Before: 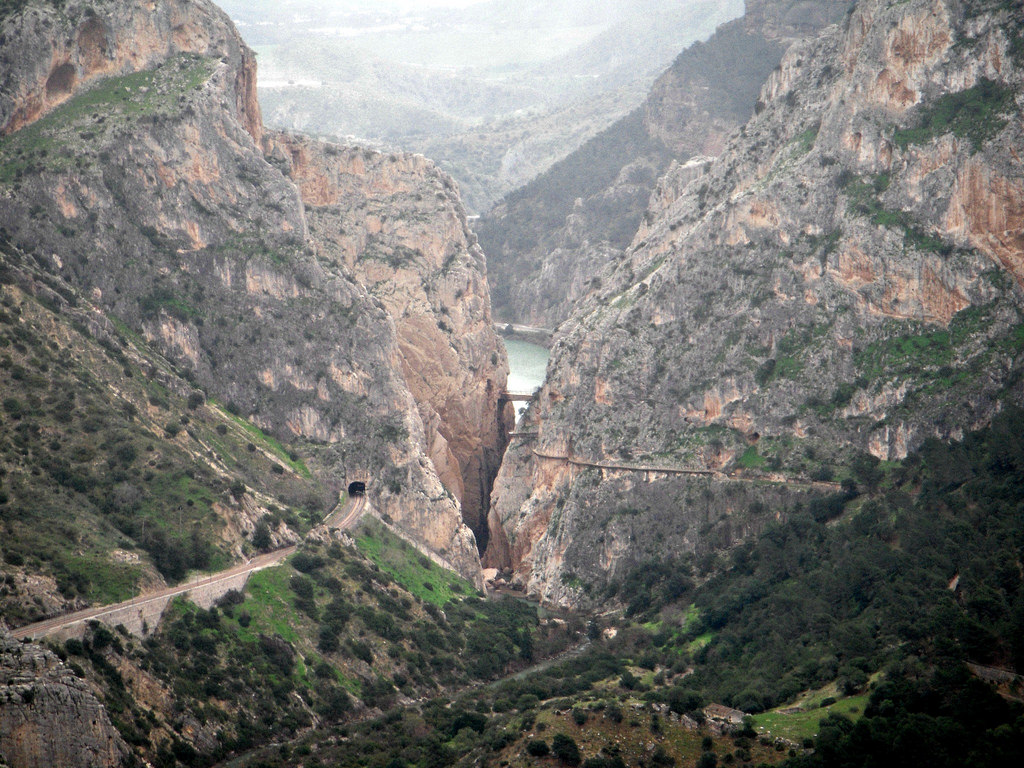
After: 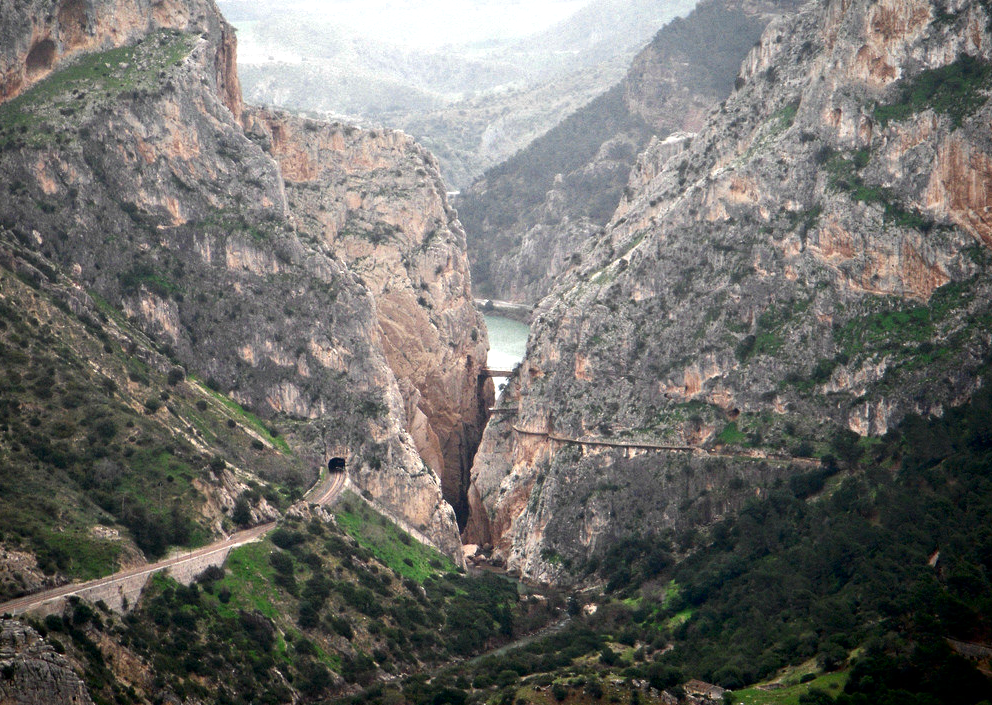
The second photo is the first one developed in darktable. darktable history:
exposure: exposure 0.191 EV, compensate highlight preservation false
crop: left 1.964%, top 3.251%, right 1.122%, bottom 4.933%
contrast brightness saturation: contrast 0.07, brightness -0.13, saturation 0.06
tone equalizer: on, module defaults
